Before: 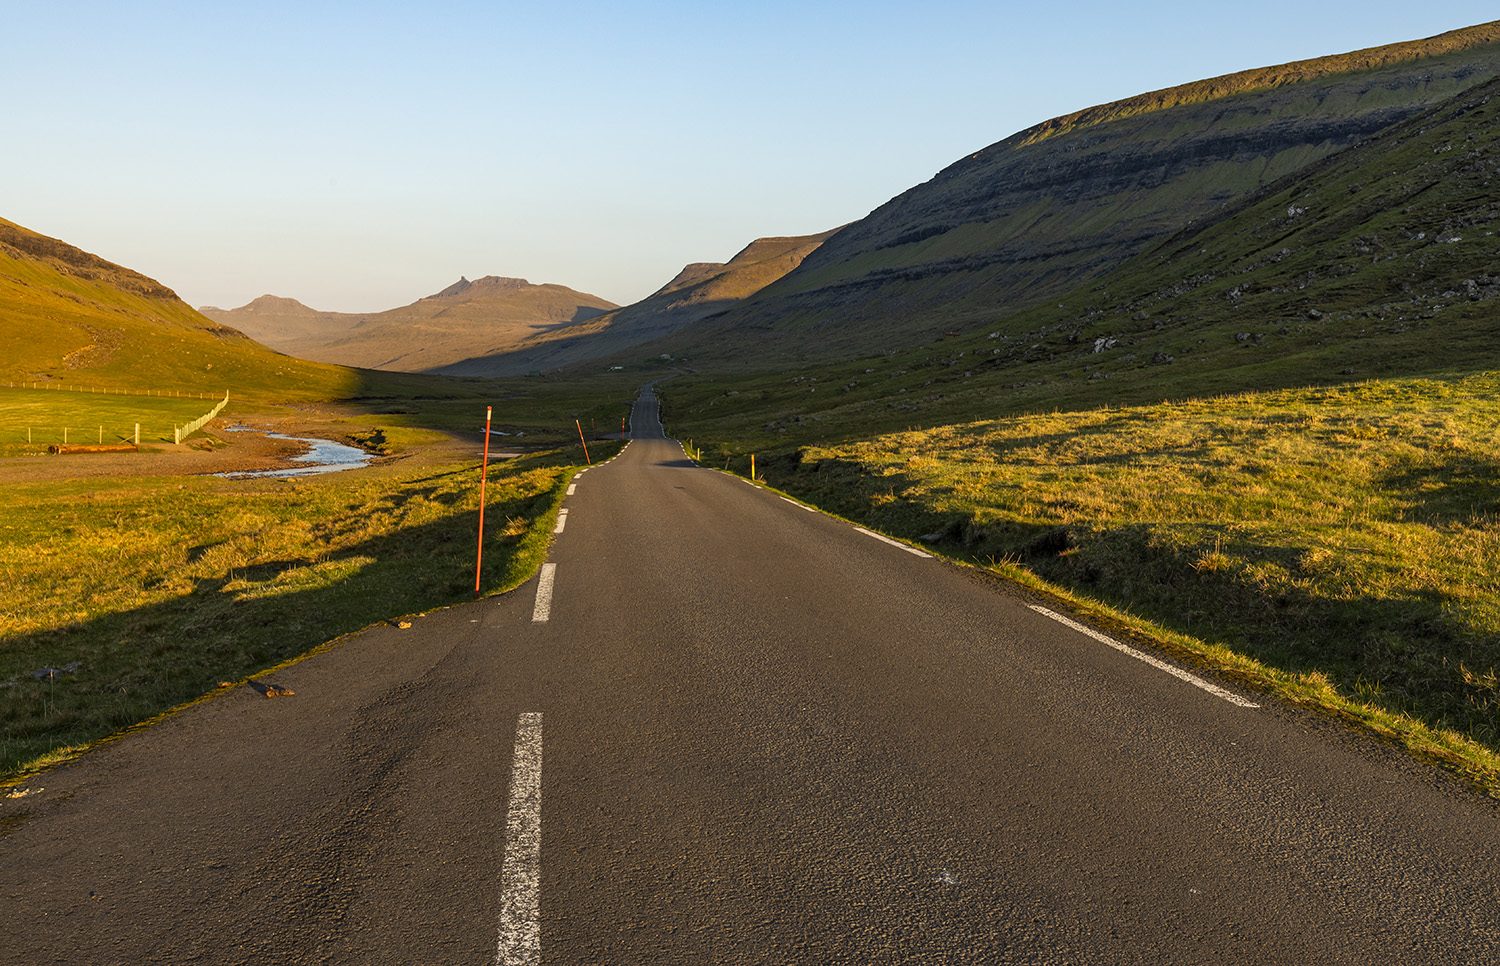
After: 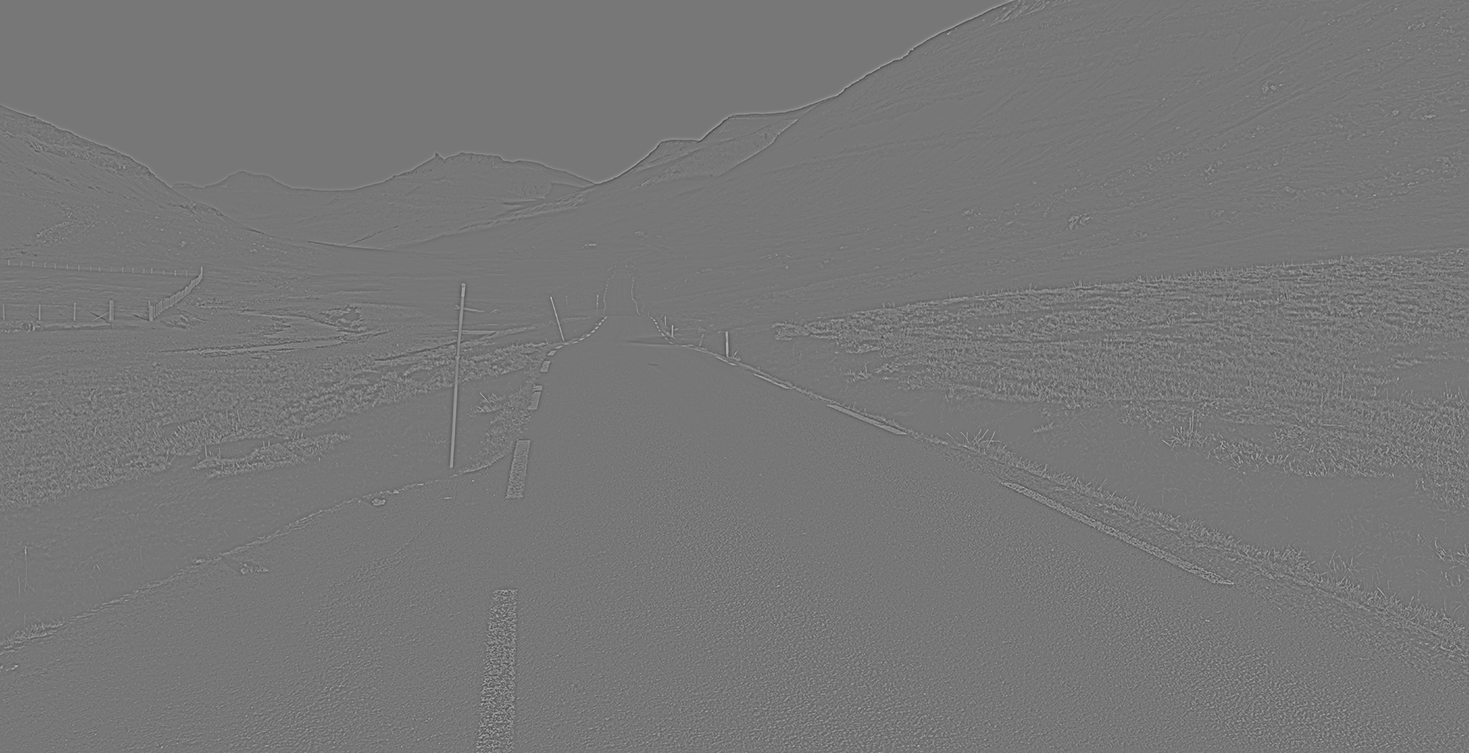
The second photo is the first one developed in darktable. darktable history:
contrast brightness saturation: contrast 0.07
exposure: black level correction -0.023, exposure -0.039 EV, compensate highlight preservation false
tone equalizer: on, module defaults
crop and rotate: left 1.814%, top 12.818%, right 0.25%, bottom 9.225%
color zones: curves: ch1 [(0, 0.523) (0.143, 0.545) (0.286, 0.52) (0.429, 0.506) (0.571, 0.503) (0.714, 0.503) (0.857, 0.508) (1, 0.523)]
sharpen: on, module defaults
highpass: sharpness 5.84%, contrast boost 8.44%
